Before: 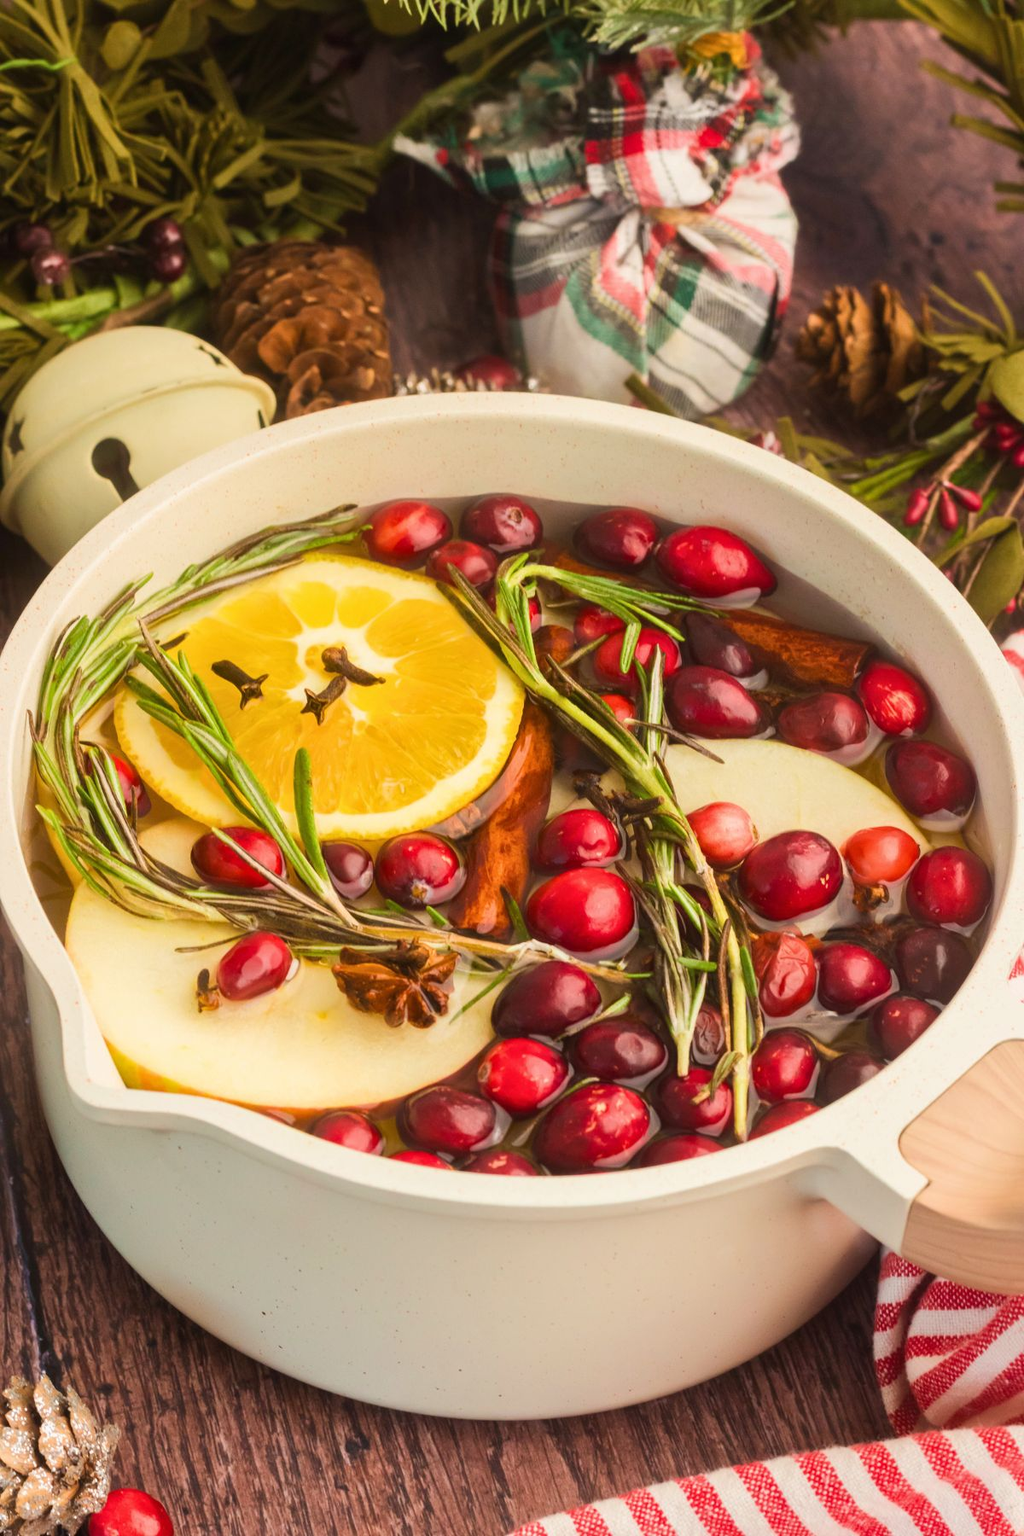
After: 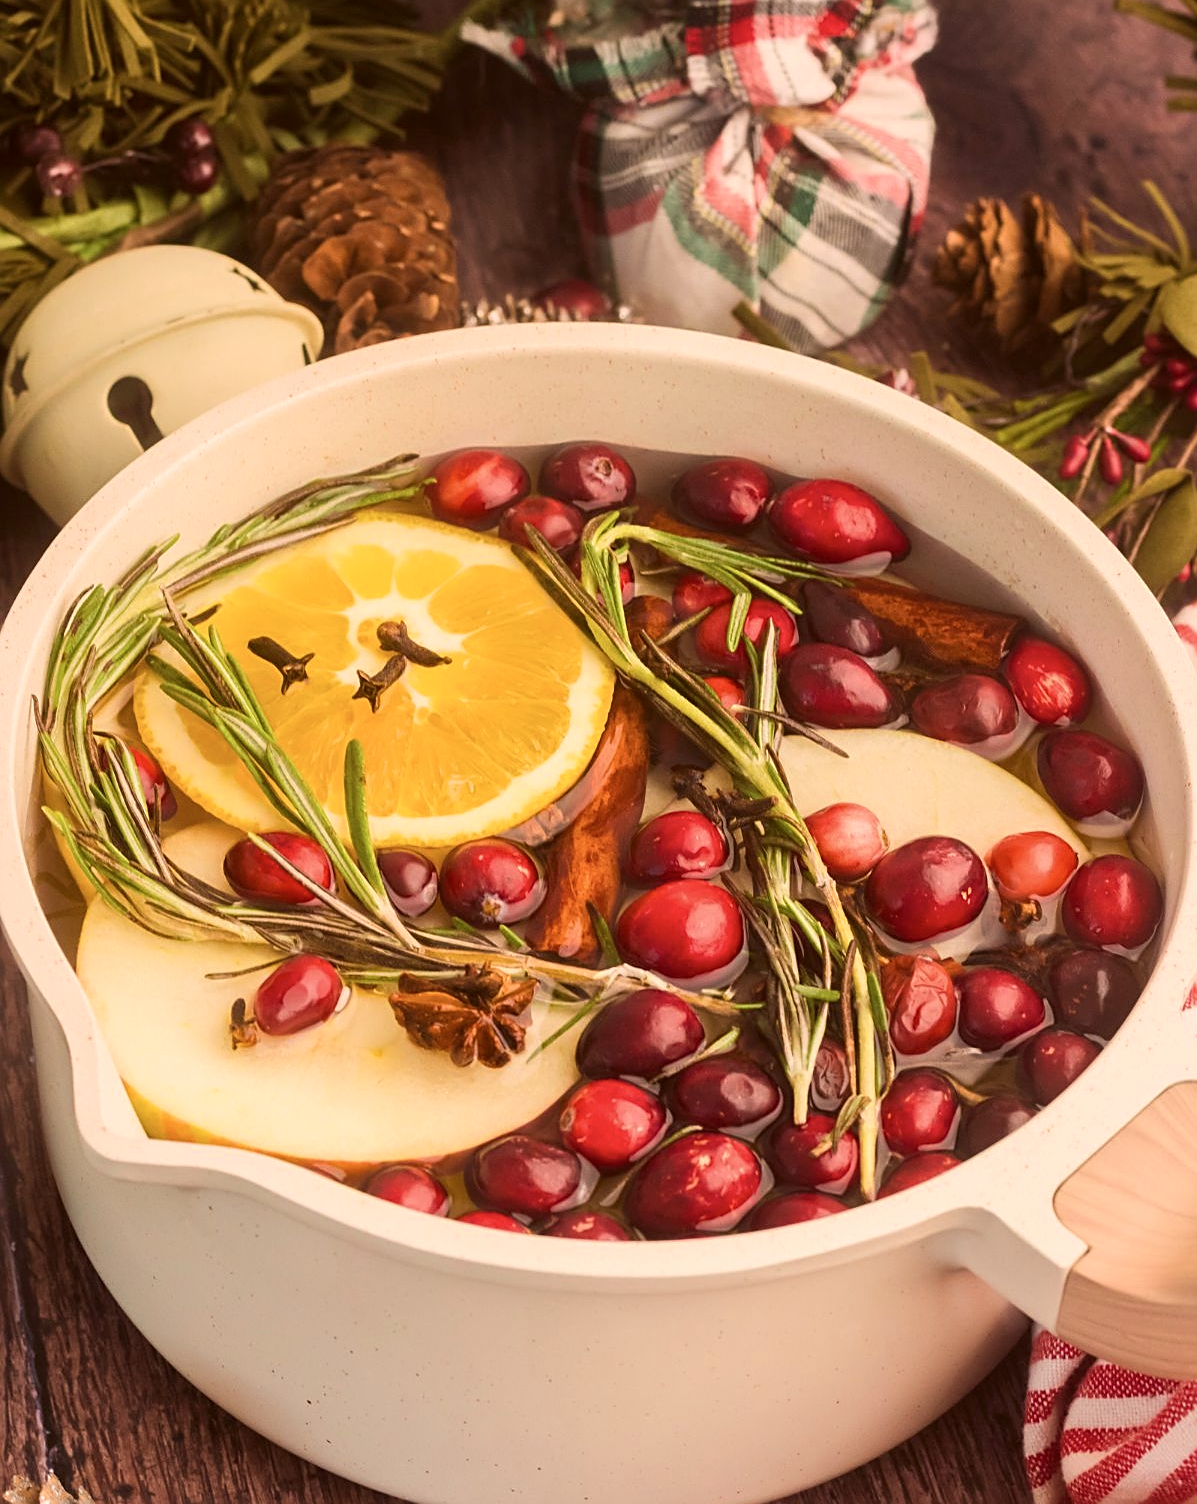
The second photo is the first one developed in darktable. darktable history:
color correction: highlights a* 10.21, highlights b* 9.79, shadows a* 8.61, shadows b* 7.88, saturation 0.8
crop: top 7.625%, bottom 8.027%
sharpen: on, module defaults
